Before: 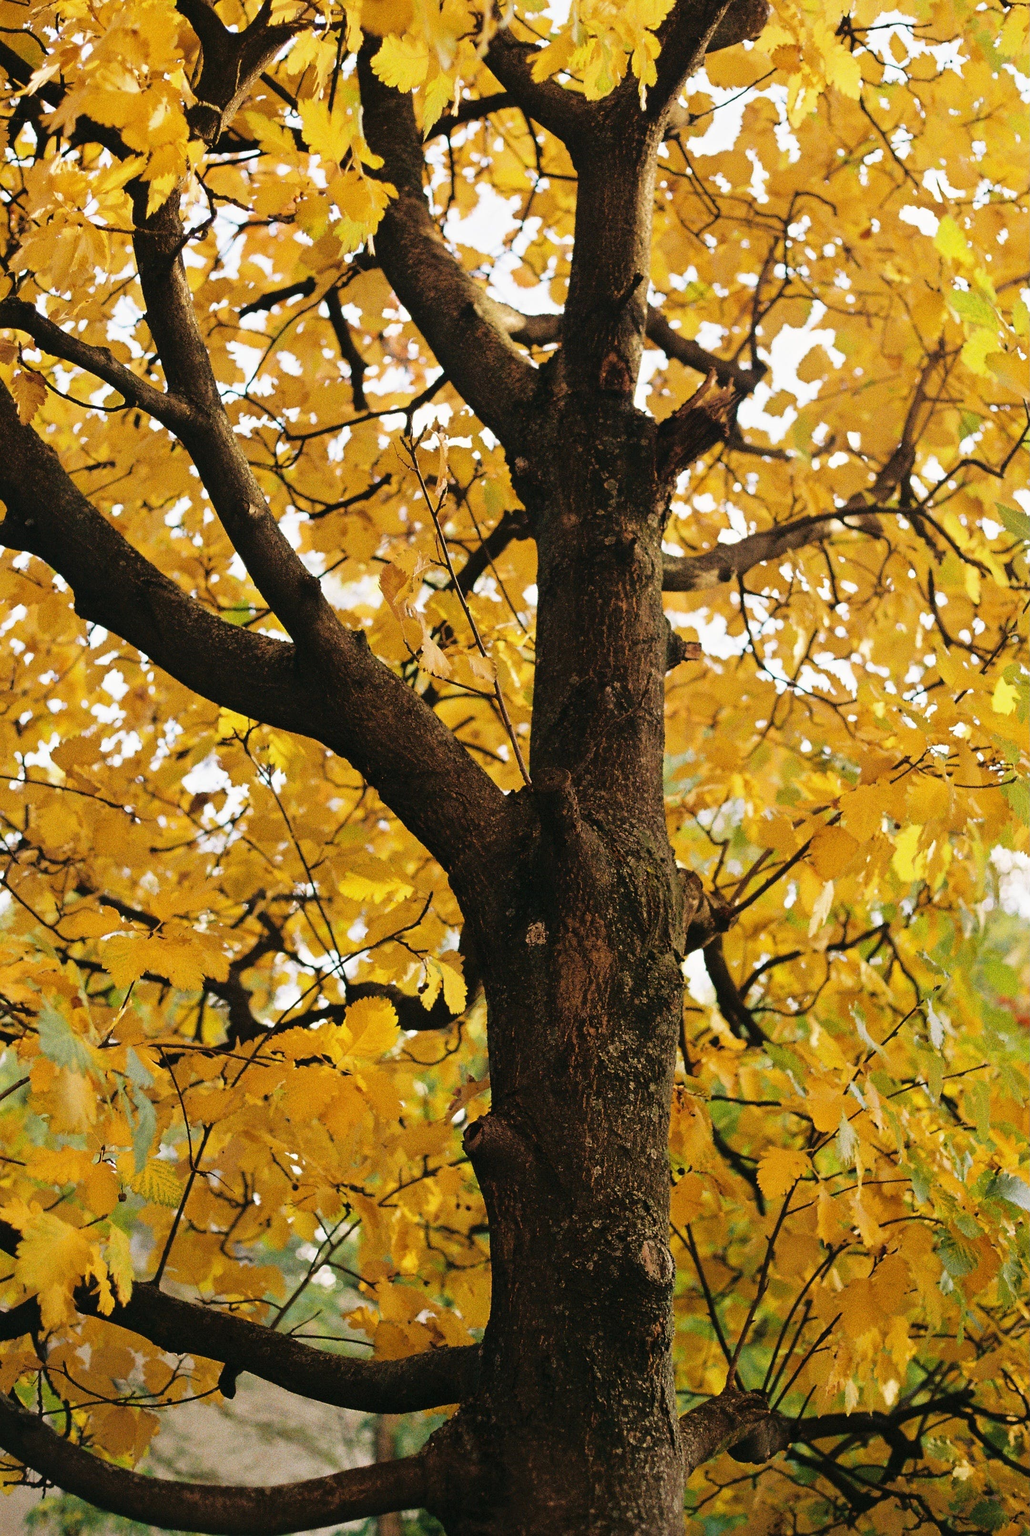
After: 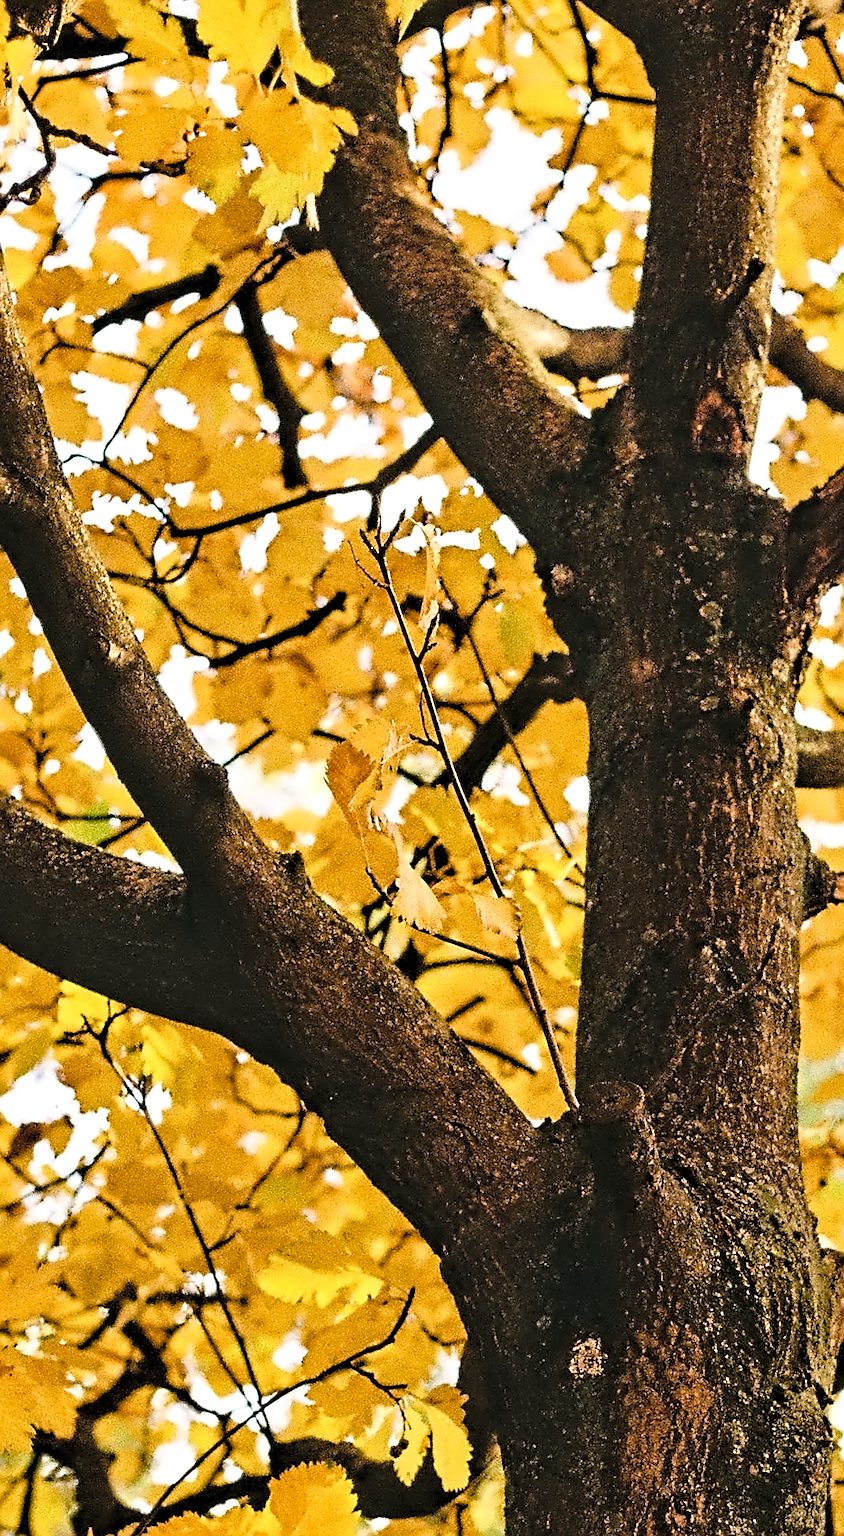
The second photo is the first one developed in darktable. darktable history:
sharpen: on, module defaults
crop: left 17.835%, top 7.675%, right 32.881%, bottom 32.213%
contrast equalizer: octaves 7, y [[0.5, 0.542, 0.583, 0.625, 0.667, 0.708], [0.5 ×6], [0.5 ×6], [0, 0.033, 0.067, 0.1, 0.133, 0.167], [0, 0.05, 0.1, 0.15, 0.2, 0.25]]
tone equalizer: on, module defaults
contrast brightness saturation: contrast 0.14, brightness 0.21
vibrance: vibrance 20%
color balance rgb: perceptual saturation grading › global saturation 20%, perceptual saturation grading › highlights -25%, perceptual saturation grading › shadows 50%
